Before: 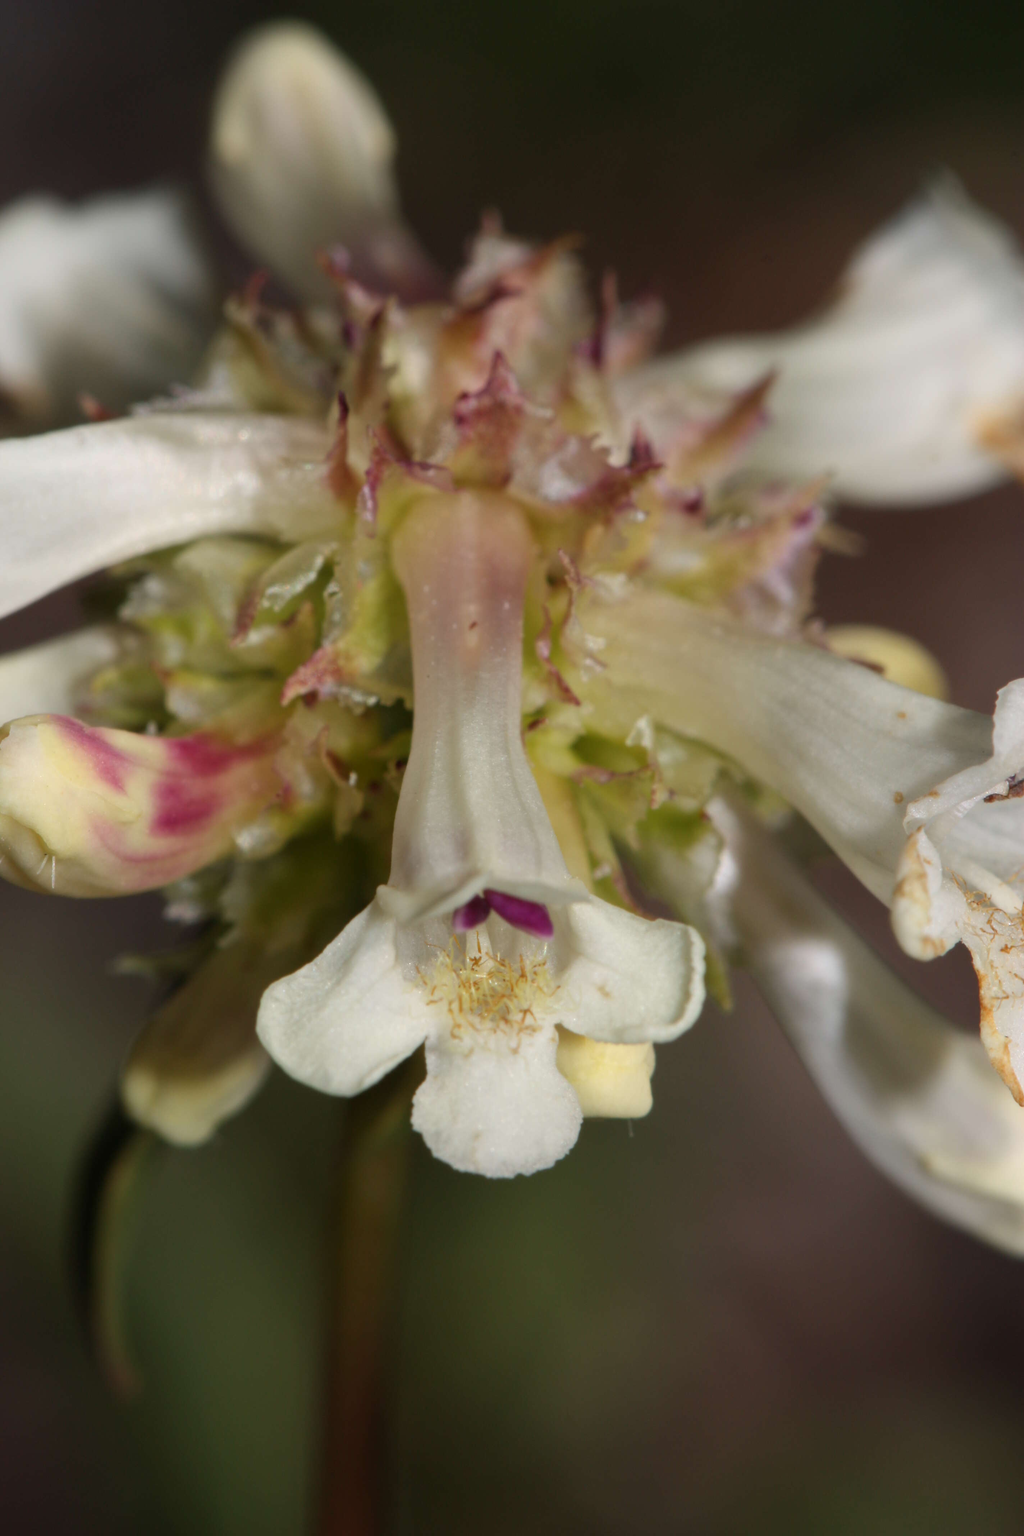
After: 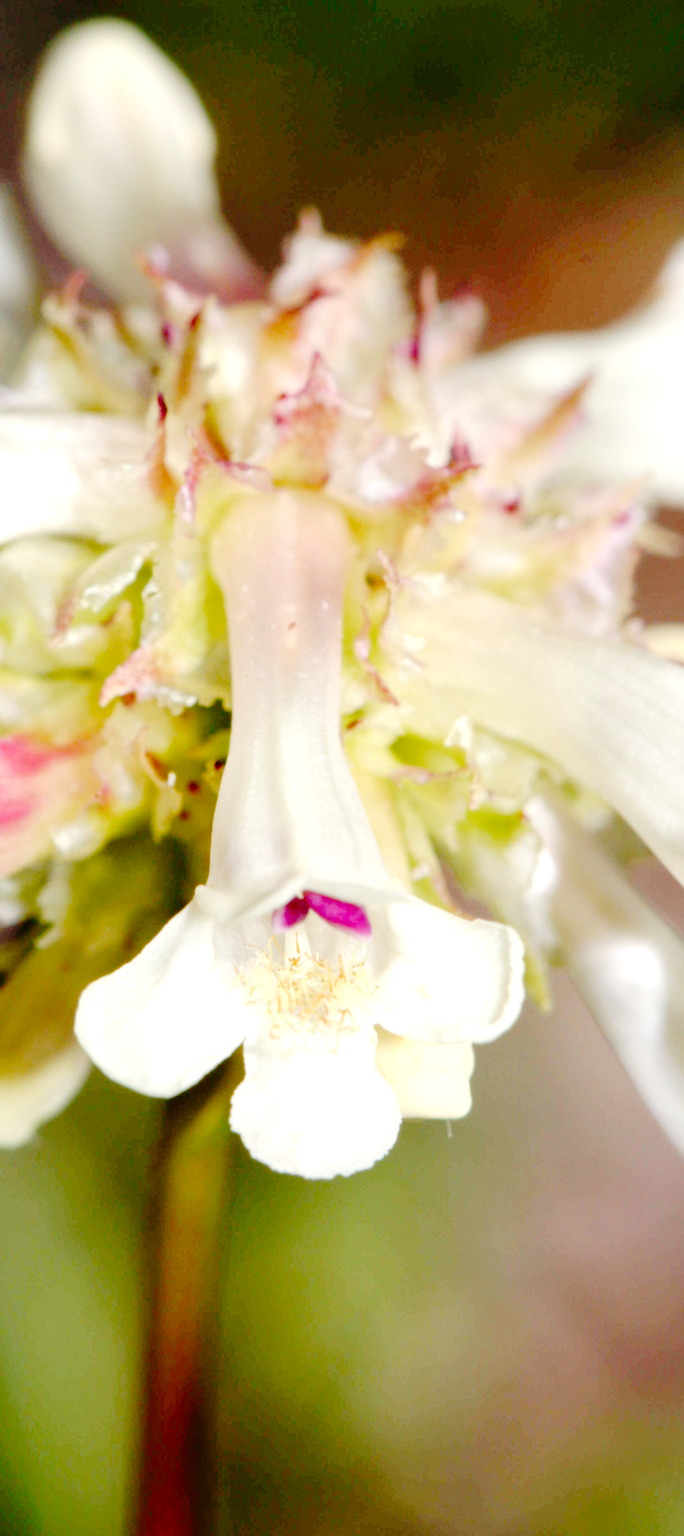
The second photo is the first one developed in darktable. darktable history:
shadows and highlights: radius 121.13, shadows 21.4, white point adjustment -9.72, highlights -14.39, soften with gaussian
exposure: exposure 2.003 EV, compensate highlight preservation false
base curve: curves: ch0 [(0, 0) (0.036, 0.01) (0.123, 0.254) (0.258, 0.504) (0.507, 0.748) (1, 1)], preserve colors none
crop and rotate: left 17.732%, right 15.423%
